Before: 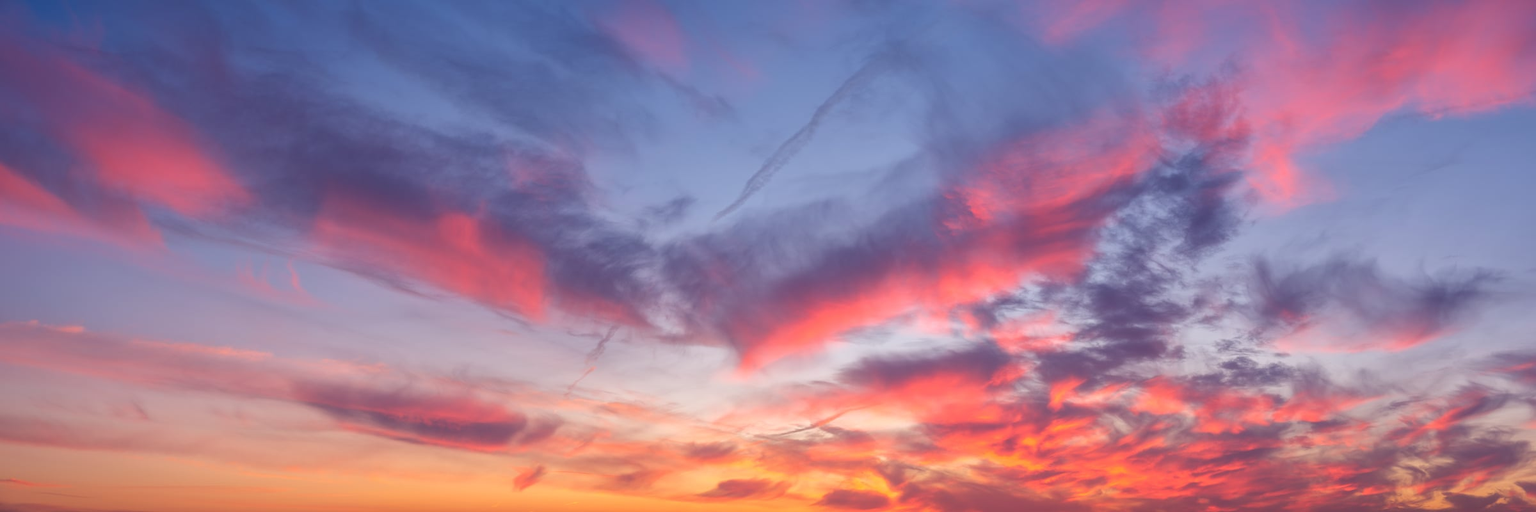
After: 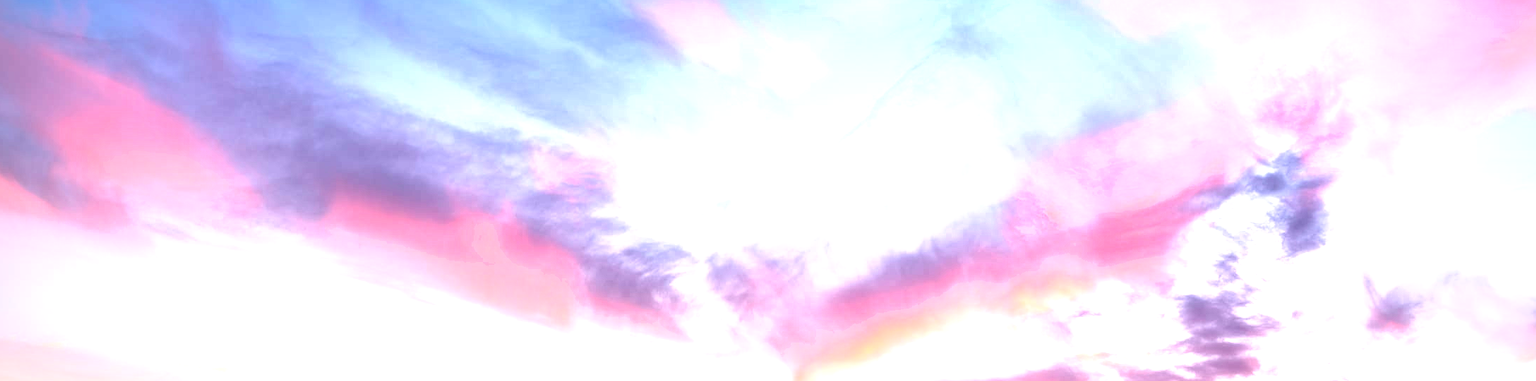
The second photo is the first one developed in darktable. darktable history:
vignetting: fall-off radius 60.92%
shadows and highlights: shadows 37.27, highlights -28.18, soften with gaussian
white balance: red 1.029, blue 0.92
tone equalizer: -8 EV -0.75 EV, -7 EV -0.7 EV, -6 EV -0.6 EV, -5 EV -0.4 EV, -3 EV 0.4 EV, -2 EV 0.6 EV, -1 EV 0.7 EV, +0 EV 0.75 EV, edges refinement/feathering 500, mask exposure compensation -1.57 EV, preserve details no
exposure: black level correction 0, exposure 1.741 EV, compensate exposure bias true, compensate highlight preservation false
crop: left 1.509%, top 3.452%, right 7.696%, bottom 28.452%
